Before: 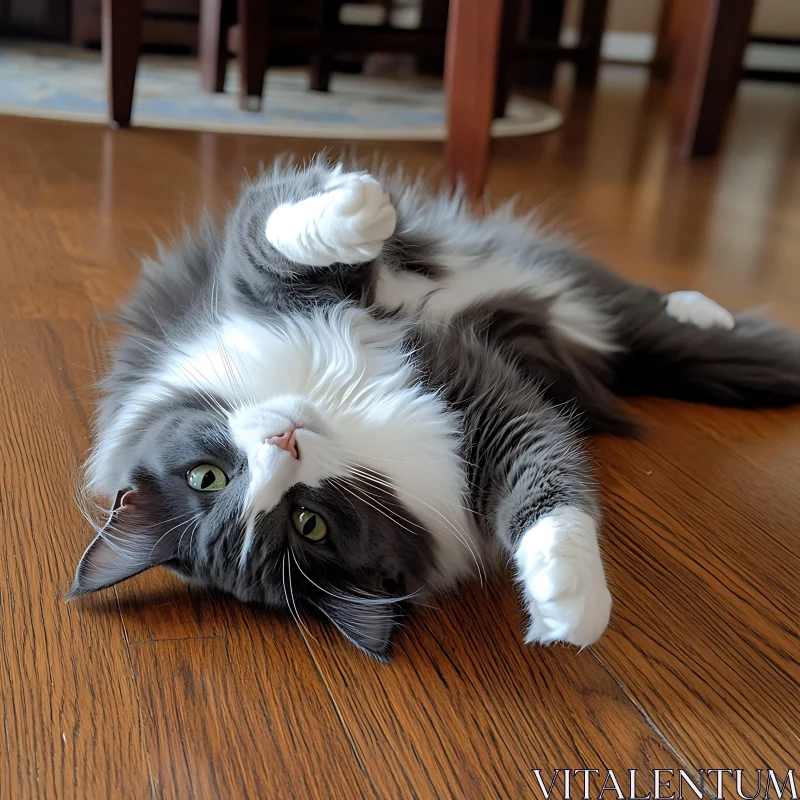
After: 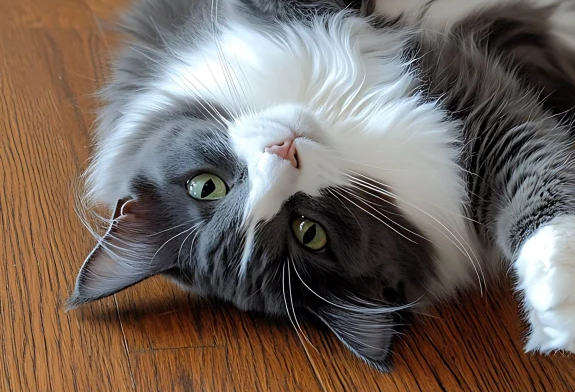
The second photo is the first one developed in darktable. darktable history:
crop: top 36.451%, right 28.035%, bottom 14.526%
exposure: compensate highlight preservation false
